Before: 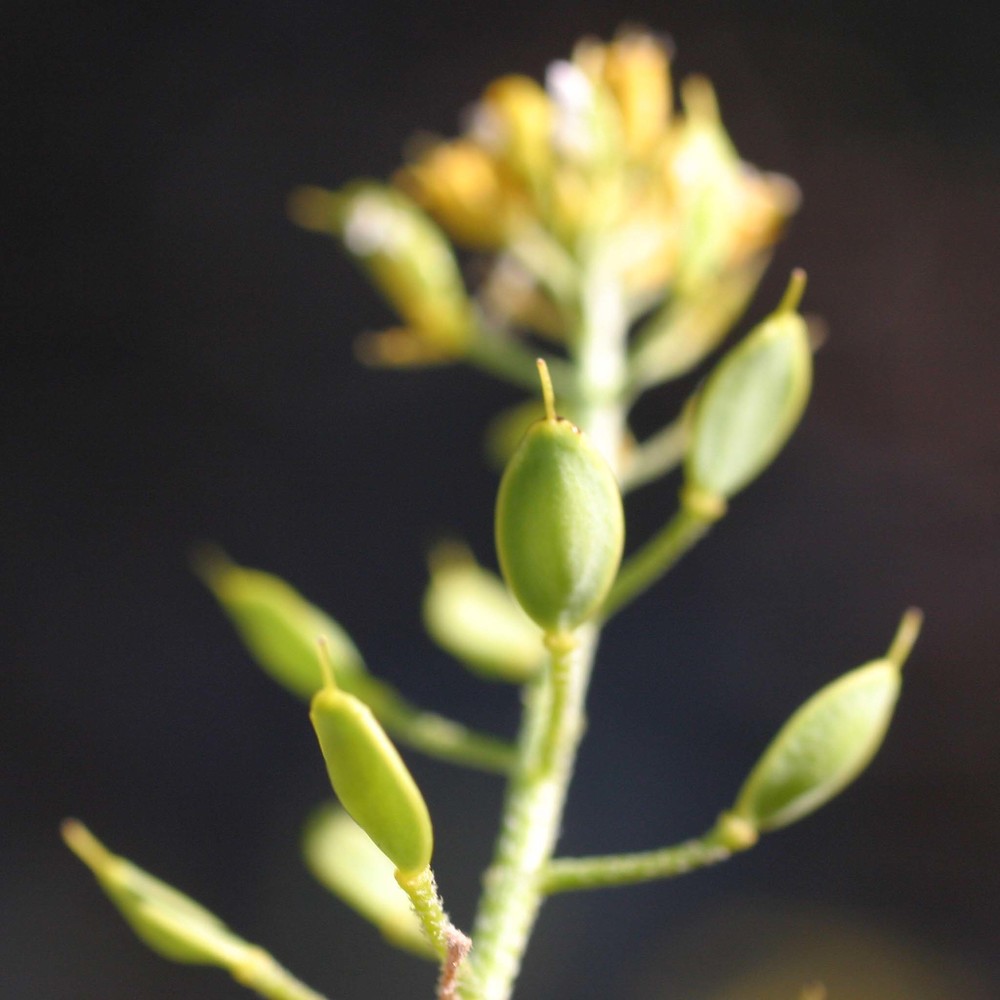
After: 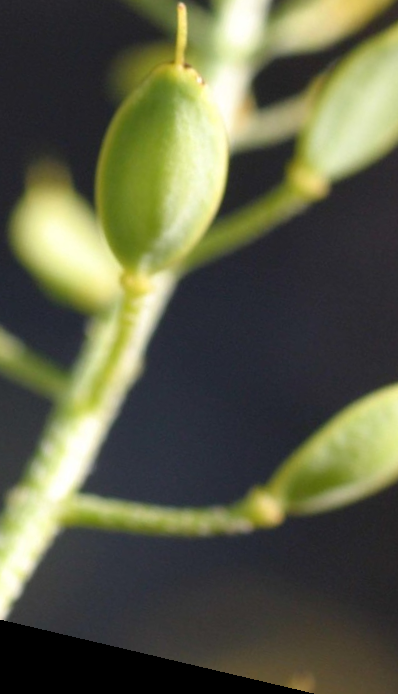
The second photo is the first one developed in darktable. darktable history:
crop: left 40.878%, top 39.176%, right 25.993%, bottom 3.081%
rotate and perspective: rotation 13.27°, automatic cropping off
